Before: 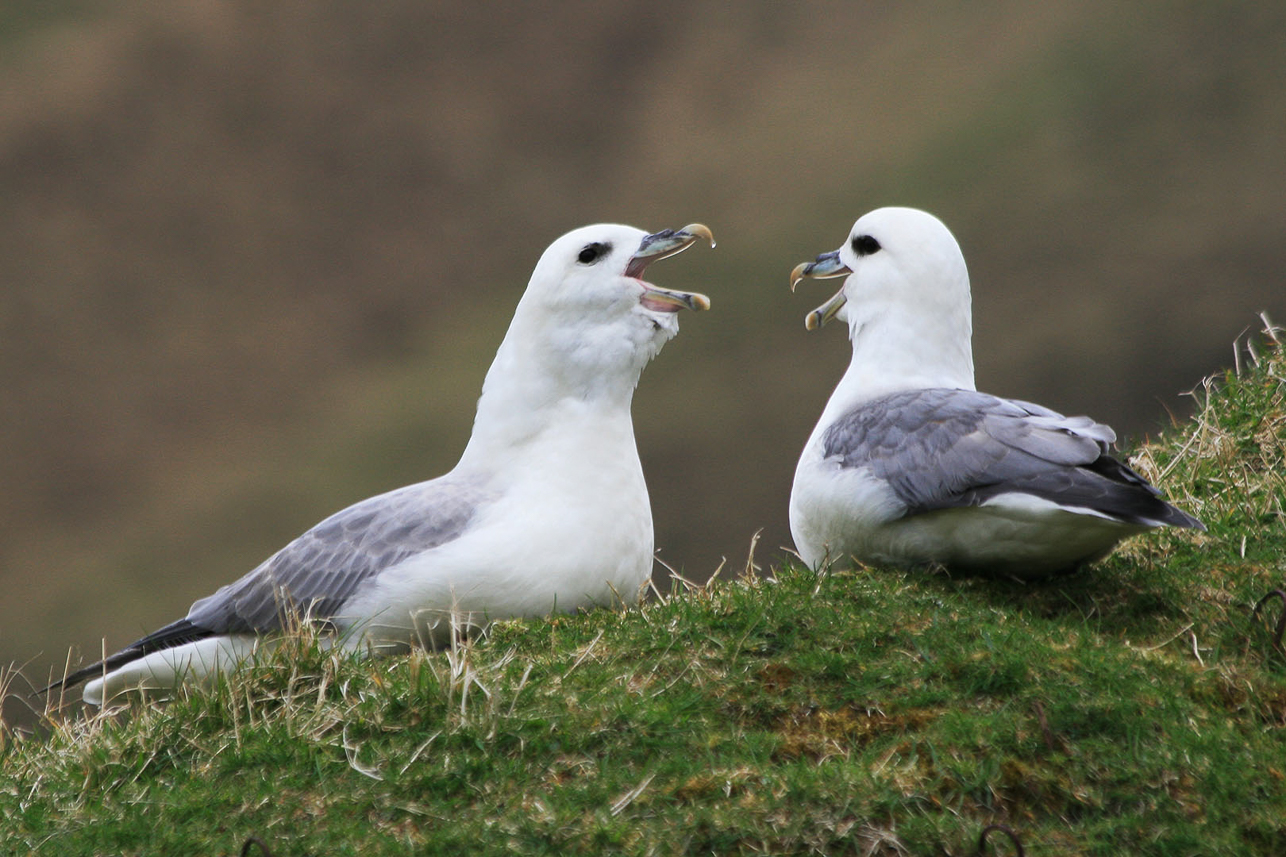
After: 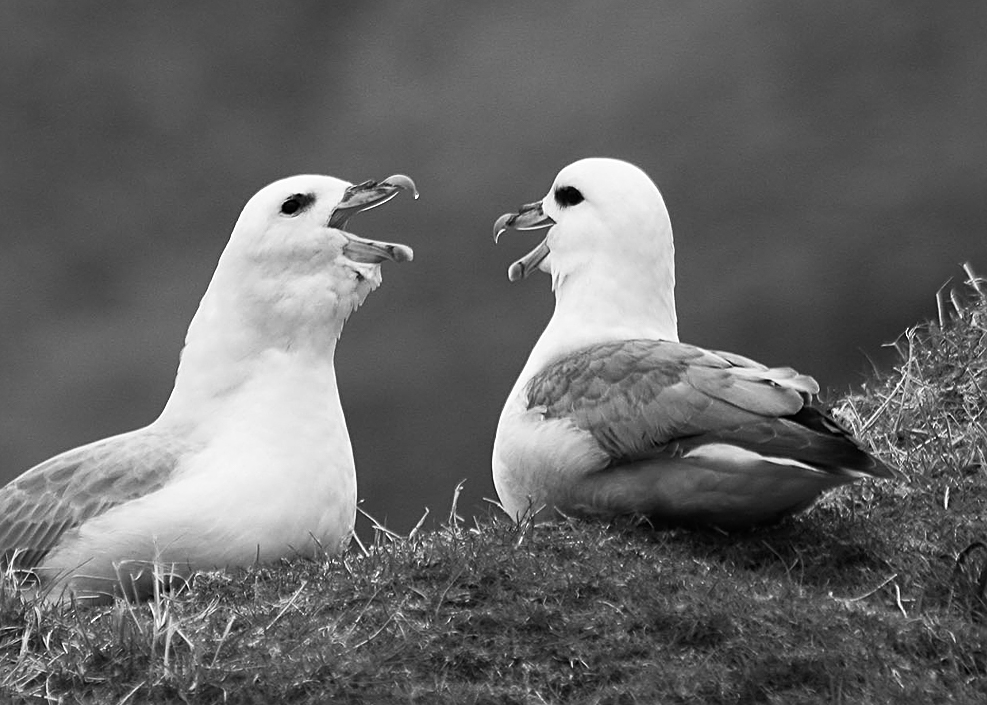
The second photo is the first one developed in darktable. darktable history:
rgb curve: curves: ch0 [(0, 0) (0.078, 0.051) (0.929, 0.956) (1, 1)], compensate middle gray true
sharpen: on, module defaults
crop: left 23.095%, top 5.827%, bottom 11.854%
monochrome: on, module defaults
